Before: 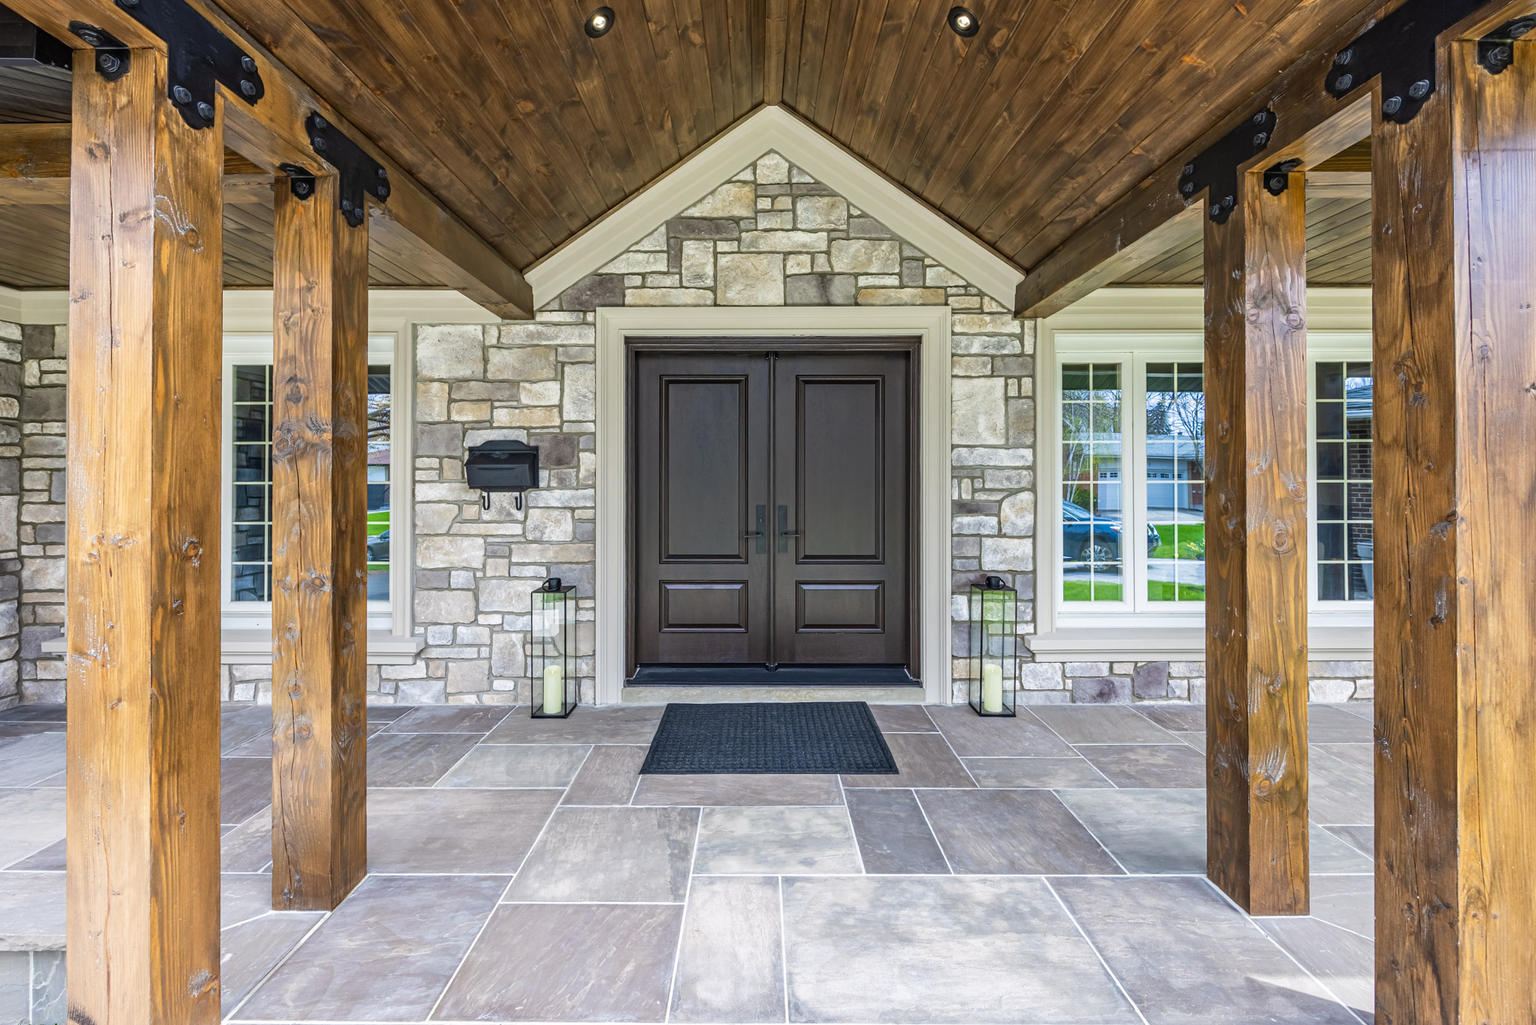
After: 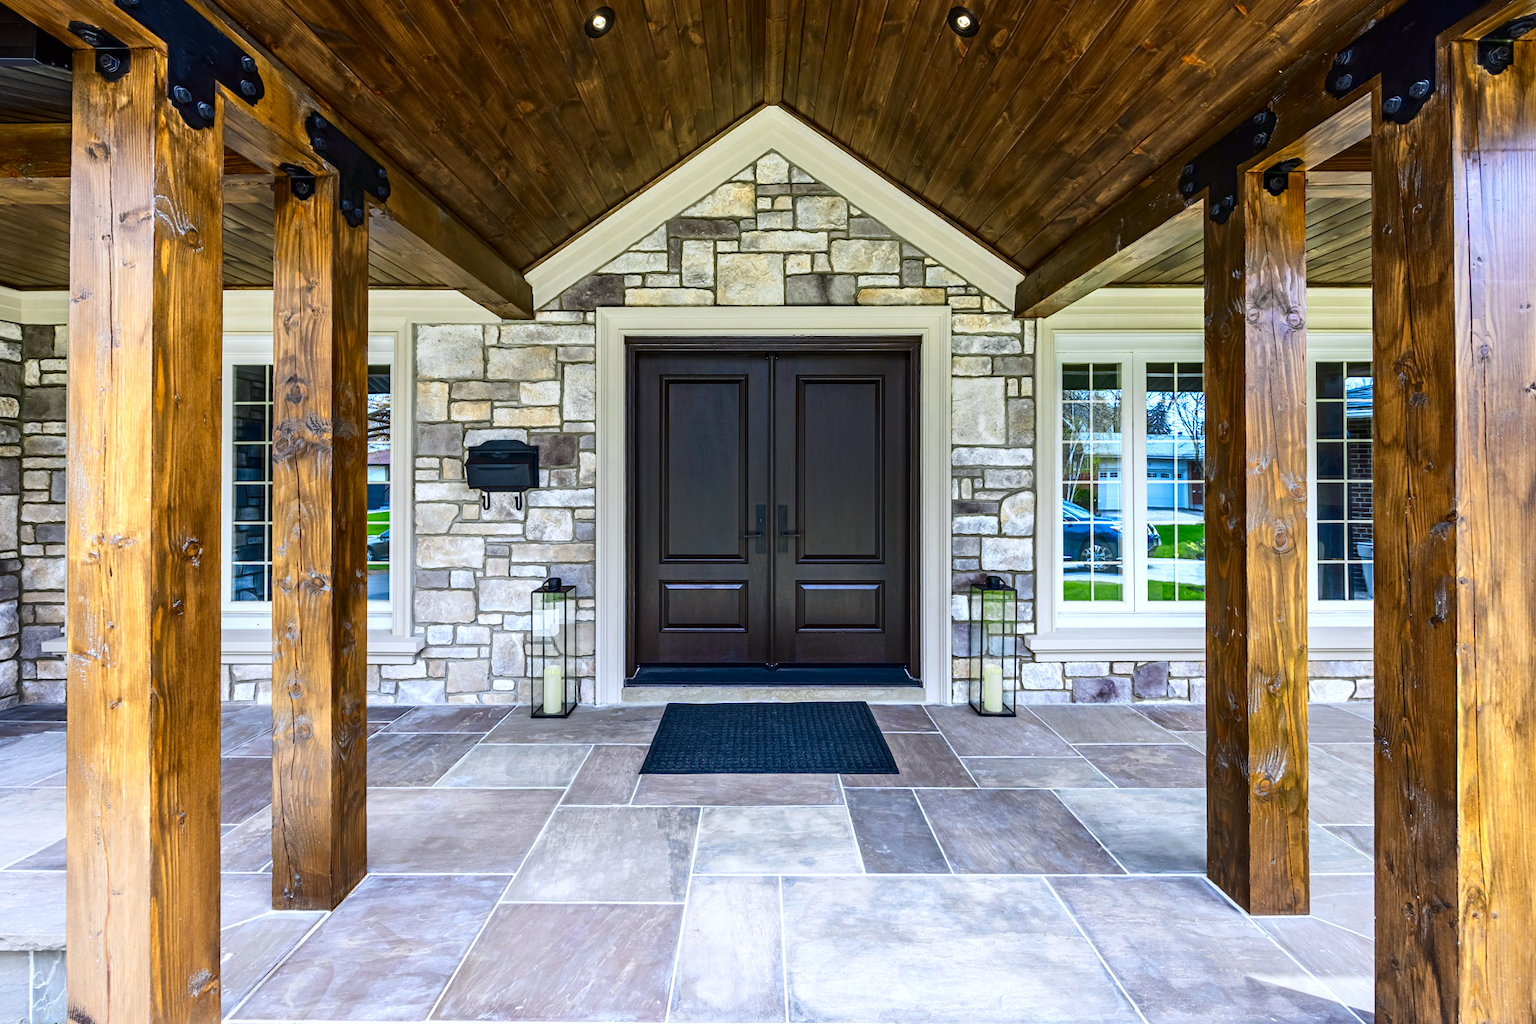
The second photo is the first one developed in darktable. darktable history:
white balance: red 0.98, blue 1.034
color zones: curves: ch0 [(0, 0.485) (0.178, 0.476) (0.261, 0.623) (0.411, 0.403) (0.708, 0.603) (0.934, 0.412)]; ch1 [(0.003, 0.485) (0.149, 0.496) (0.229, 0.584) (0.326, 0.551) (0.484, 0.262) (0.757, 0.643)]
contrast brightness saturation: contrast 0.19, brightness -0.11, saturation 0.21
exposure: exposure 0.02 EV, compensate highlight preservation false
